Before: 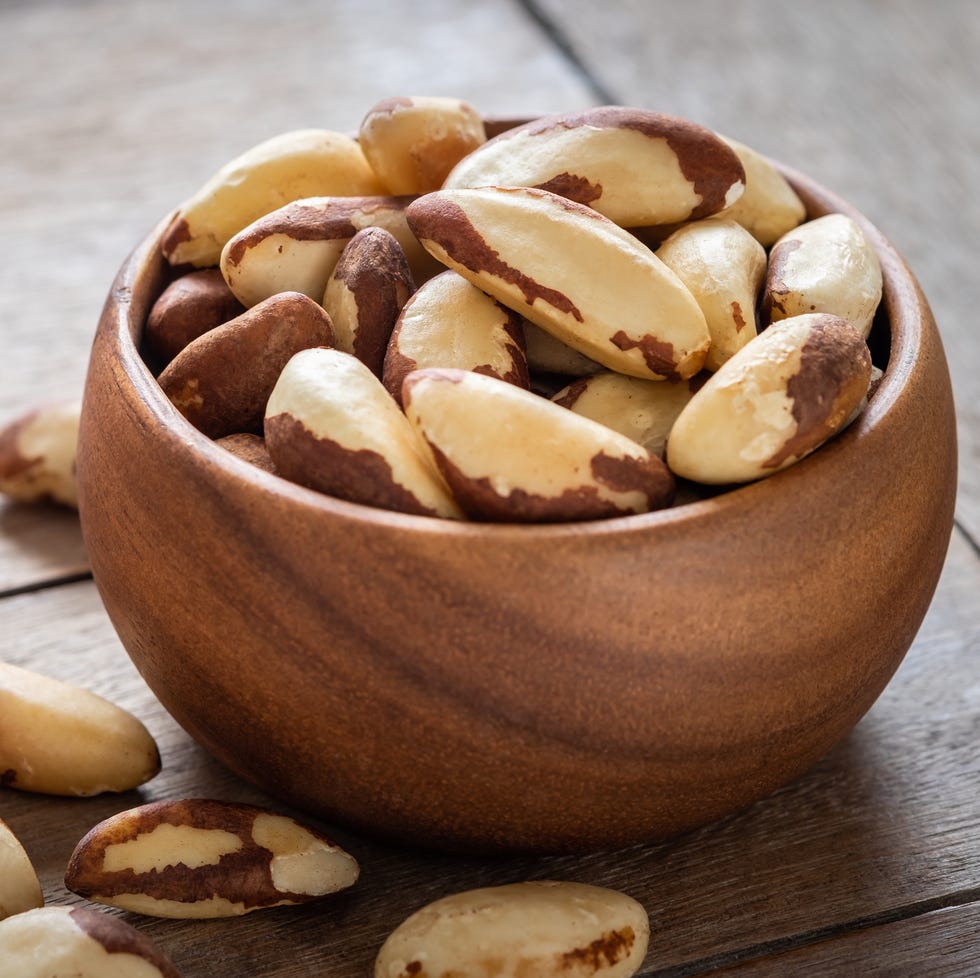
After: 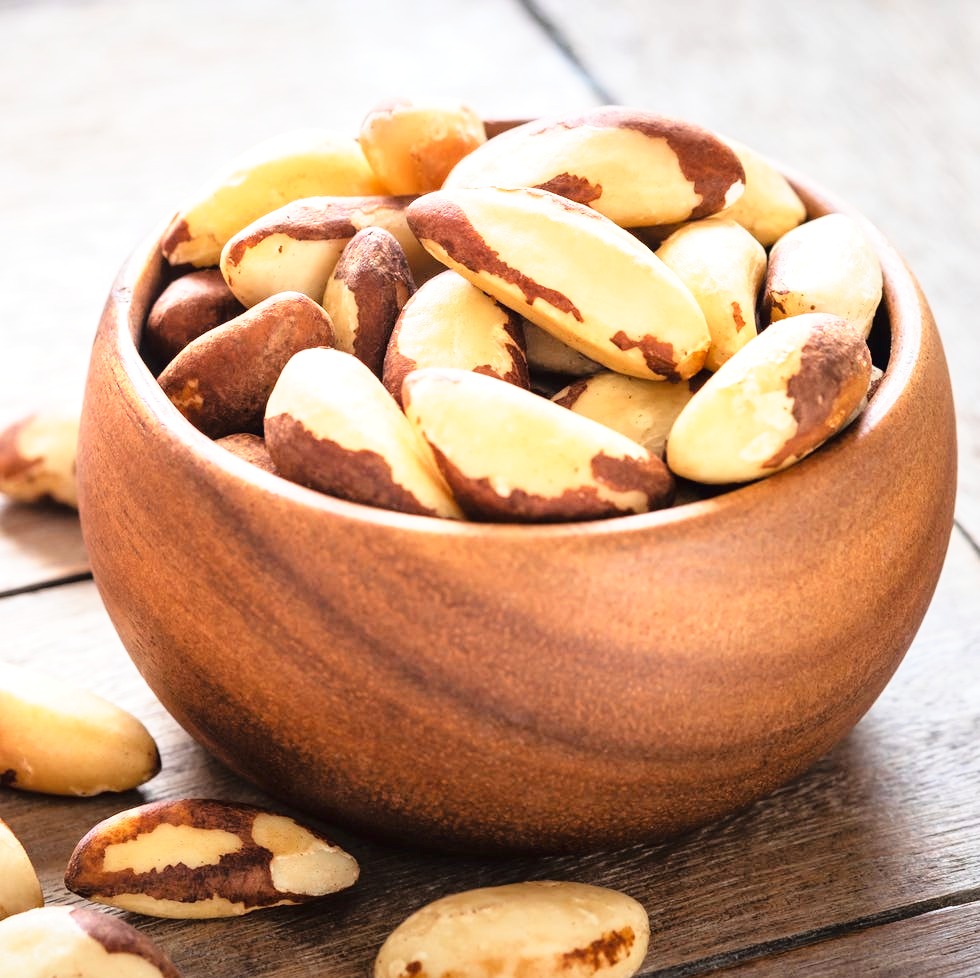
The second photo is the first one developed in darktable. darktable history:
tone curve: curves: ch0 [(0, 0.01) (0.058, 0.039) (0.159, 0.117) (0.282, 0.327) (0.45, 0.534) (0.676, 0.751) (0.89, 0.919) (1, 1)]; ch1 [(0, 0) (0.094, 0.081) (0.285, 0.299) (0.385, 0.403) (0.447, 0.455) (0.495, 0.496) (0.544, 0.552) (0.589, 0.612) (0.722, 0.728) (1, 1)]; ch2 [(0, 0) (0.257, 0.217) (0.43, 0.421) (0.498, 0.507) (0.531, 0.544) (0.56, 0.579) (0.625, 0.642) (1, 1)], color space Lab, linked channels
exposure: black level correction 0, exposure 0.5 EV, compensate exposure bias true, compensate highlight preservation false
shadows and highlights: shadows 42.69, highlights 6.62
base curve: curves: ch0 [(0, 0) (0.579, 0.807) (1, 1)], preserve colors none
